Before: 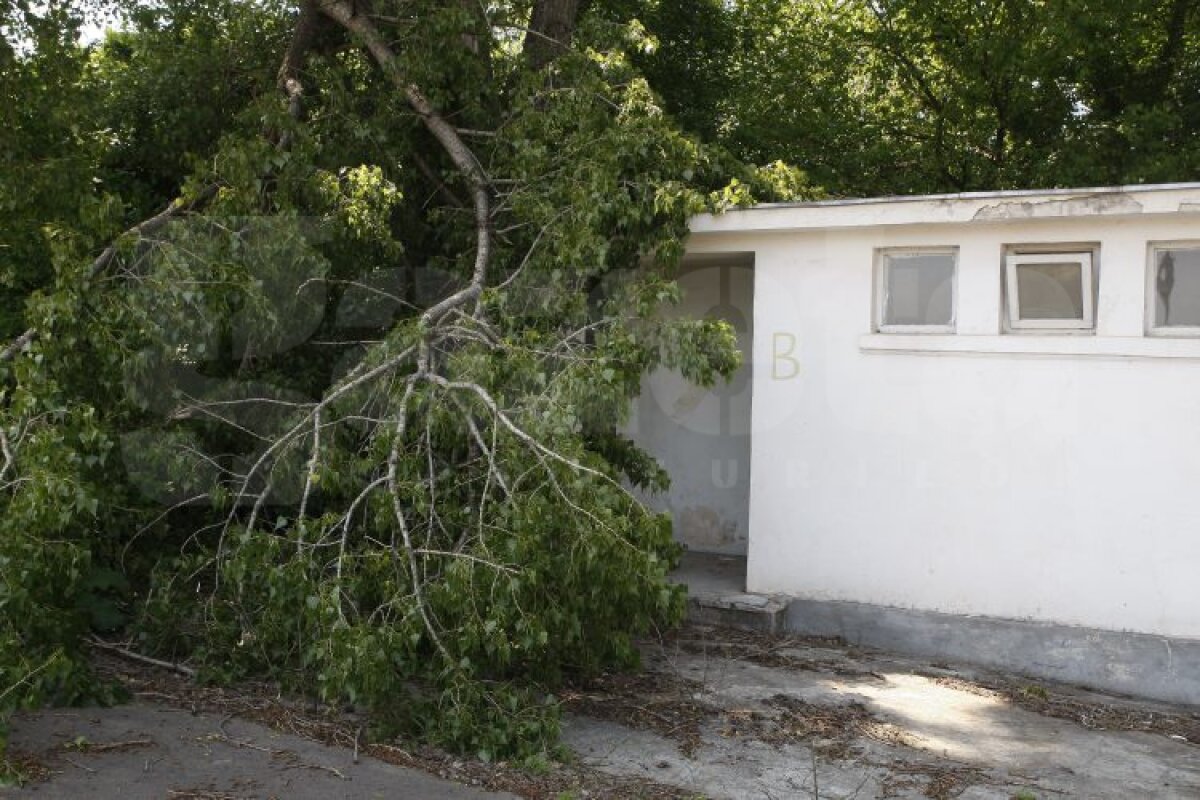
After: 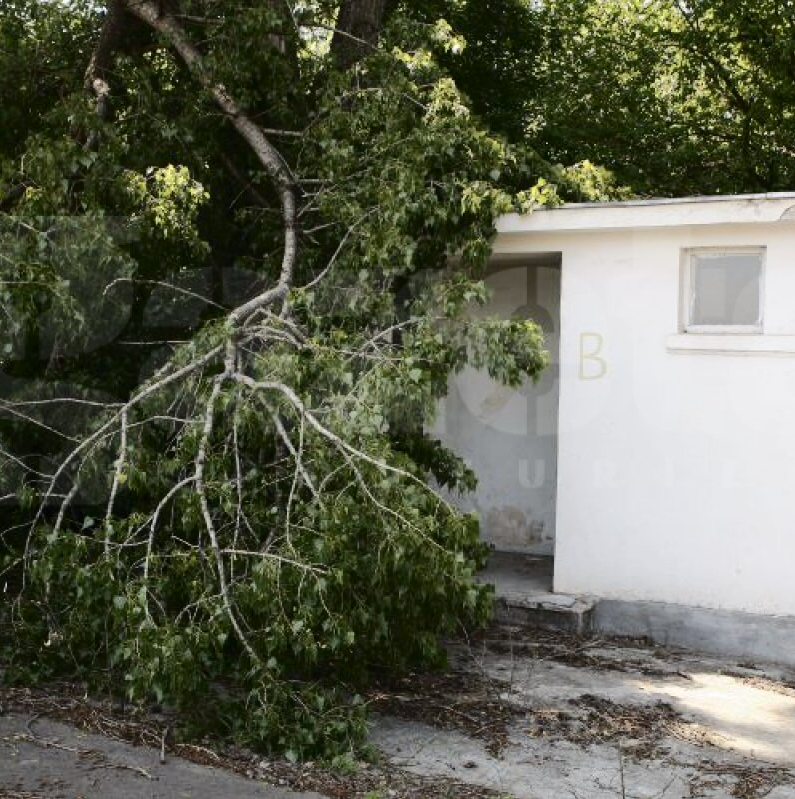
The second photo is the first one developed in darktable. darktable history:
color correction: highlights b* -0.016, saturation 0.98
crop and rotate: left 16.145%, right 17.59%
tone curve: curves: ch0 [(0, 0) (0.003, 0.002) (0.011, 0.009) (0.025, 0.018) (0.044, 0.03) (0.069, 0.043) (0.1, 0.057) (0.136, 0.079) (0.177, 0.125) (0.224, 0.178) (0.277, 0.255) (0.335, 0.341) (0.399, 0.443) (0.468, 0.553) (0.543, 0.644) (0.623, 0.718) (0.709, 0.779) (0.801, 0.849) (0.898, 0.929) (1, 1)], color space Lab, independent channels, preserve colors none
